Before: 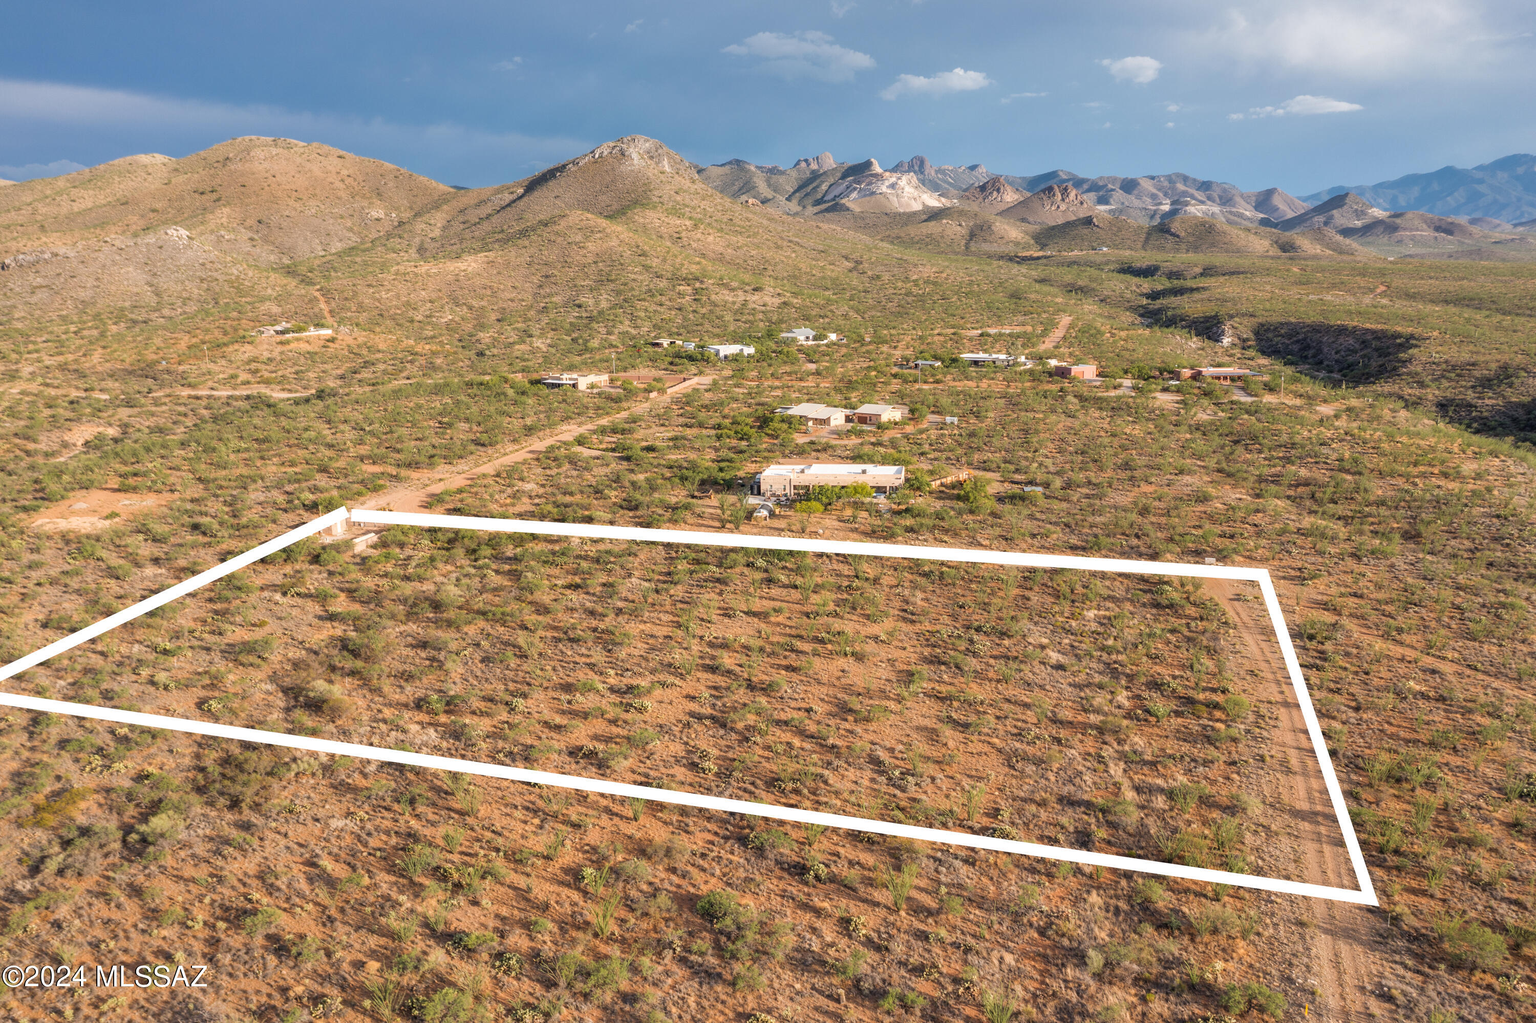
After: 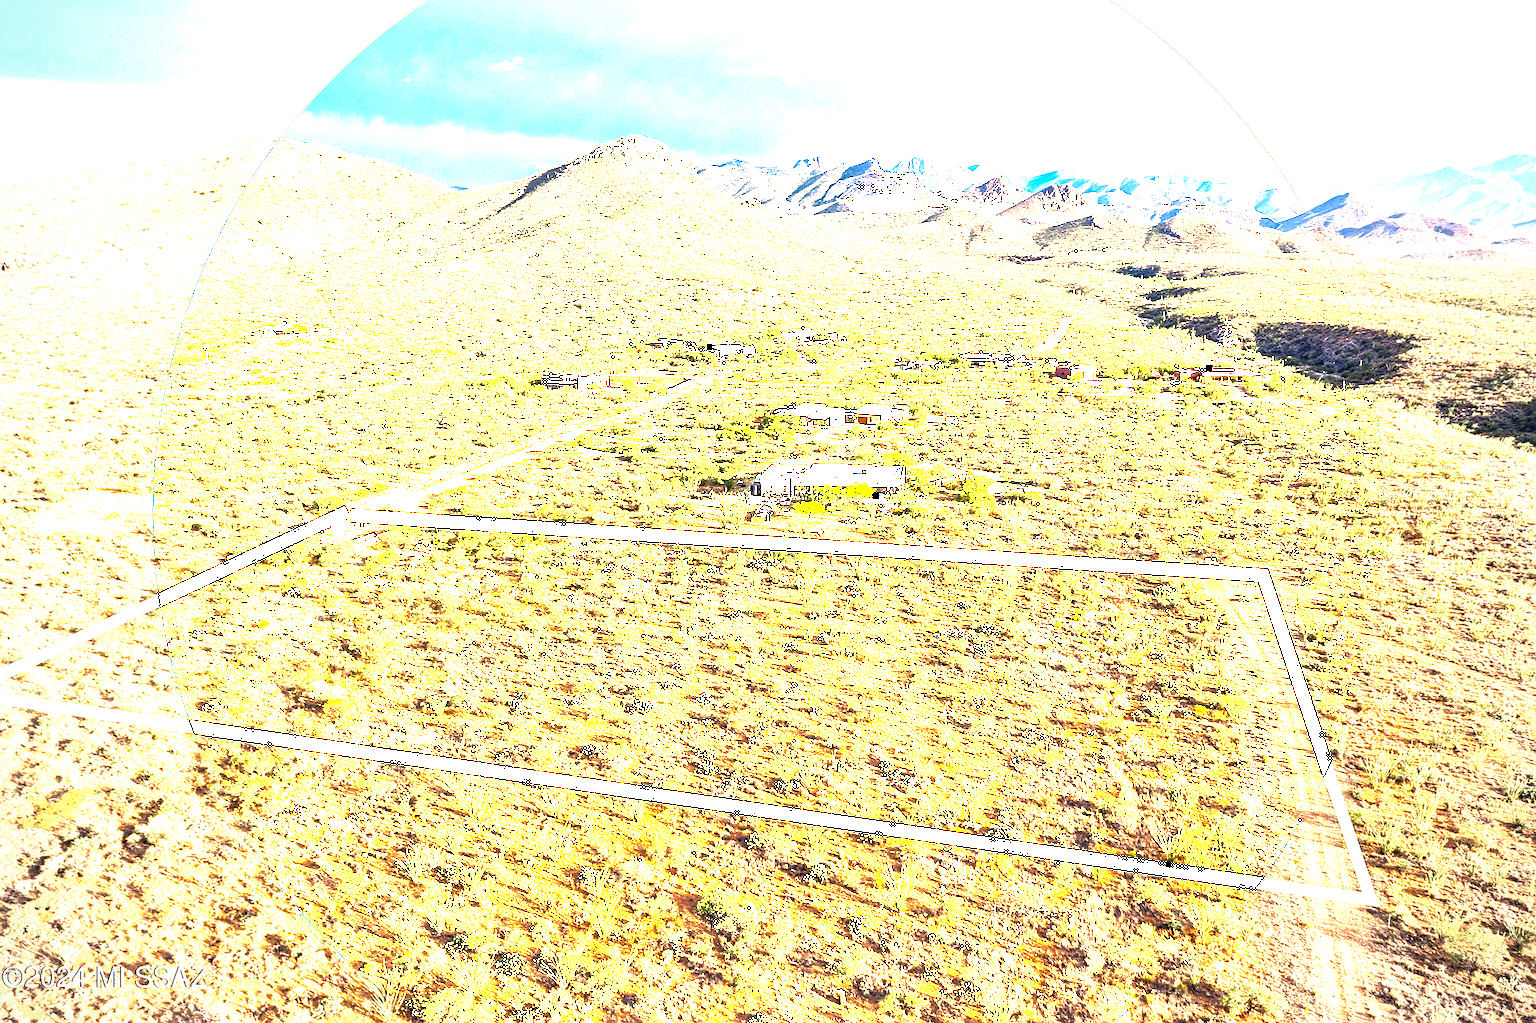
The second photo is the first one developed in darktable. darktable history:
exposure: exposure 0.176 EV, compensate exposure bias true, compensate highlight preservation false
color zones: curves: ch0 [(0.004, 0.305) (0.261, 0.623) (0.389, 0.399) (0.708, 0.571) (0.947, 0.34)]; ch1 [(0.025, 0.645) (0.229, 0.584) (0.326, 0.551) (0.484, 0.262) (0.757, 0.643)]
sharpen: amount 0.545
haze removal: compatibility mode true, adaptive false
color balance rgb: perceptual saturation grading › global saturation 0.277%, perceptual brilliance grading › global brilliance 34.559%, perceptual brilliance grading › highlights 50.098%, perceptual brilliance grading › mid-tones 59.159%, perceptual brilliance grading › shadows 34.26%, global vibrance 20%
vignetting: dithering 8-bit output, unbound false
